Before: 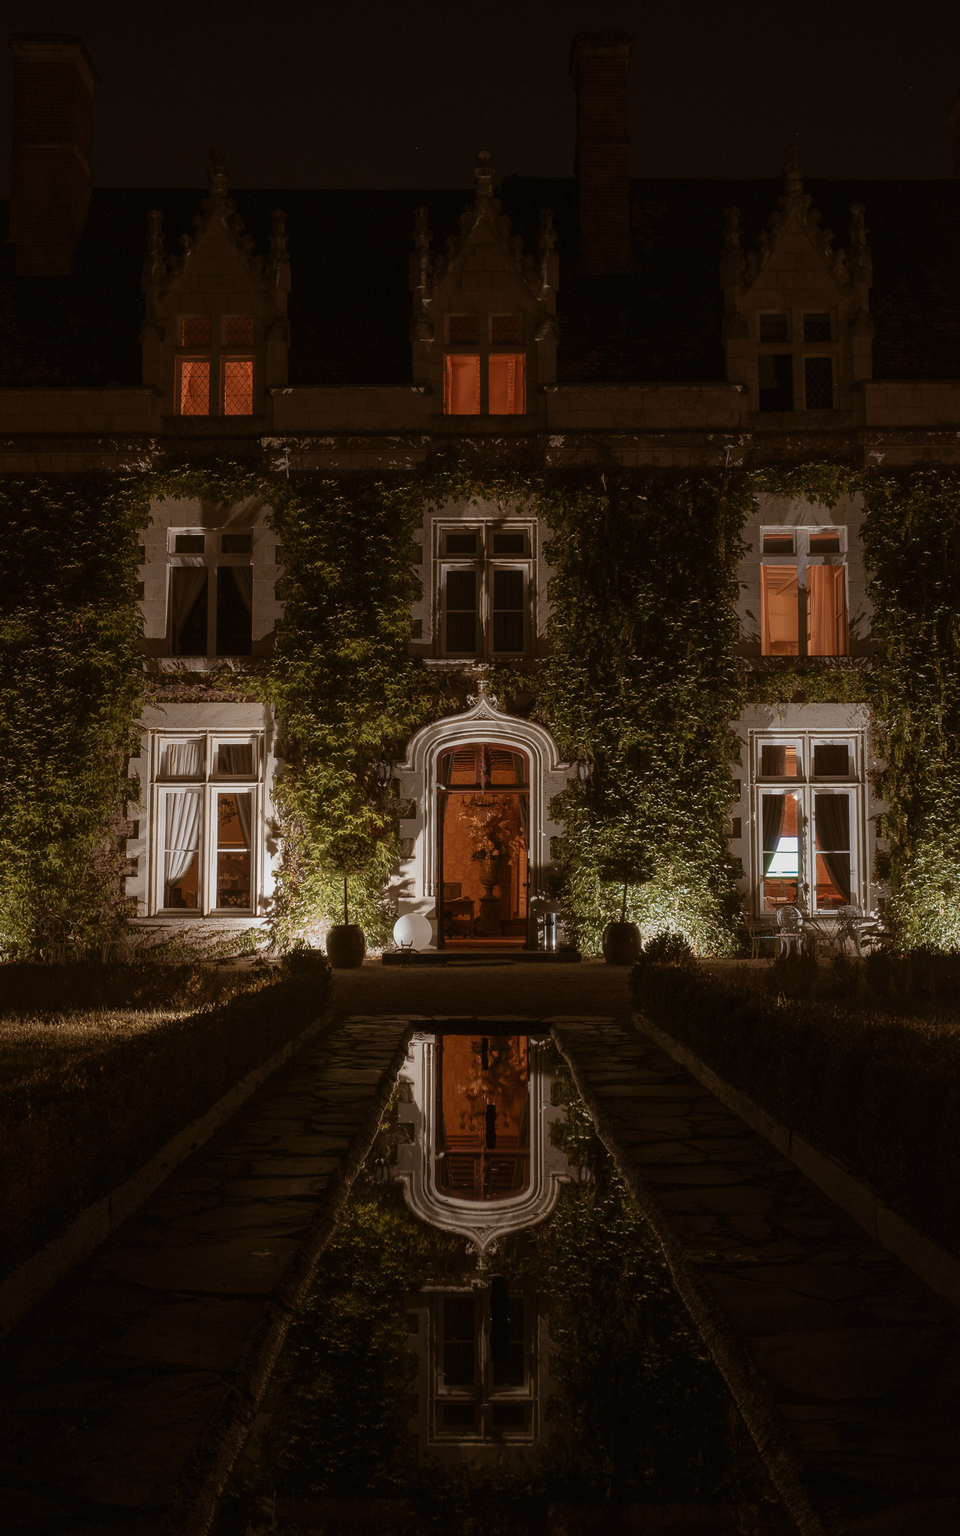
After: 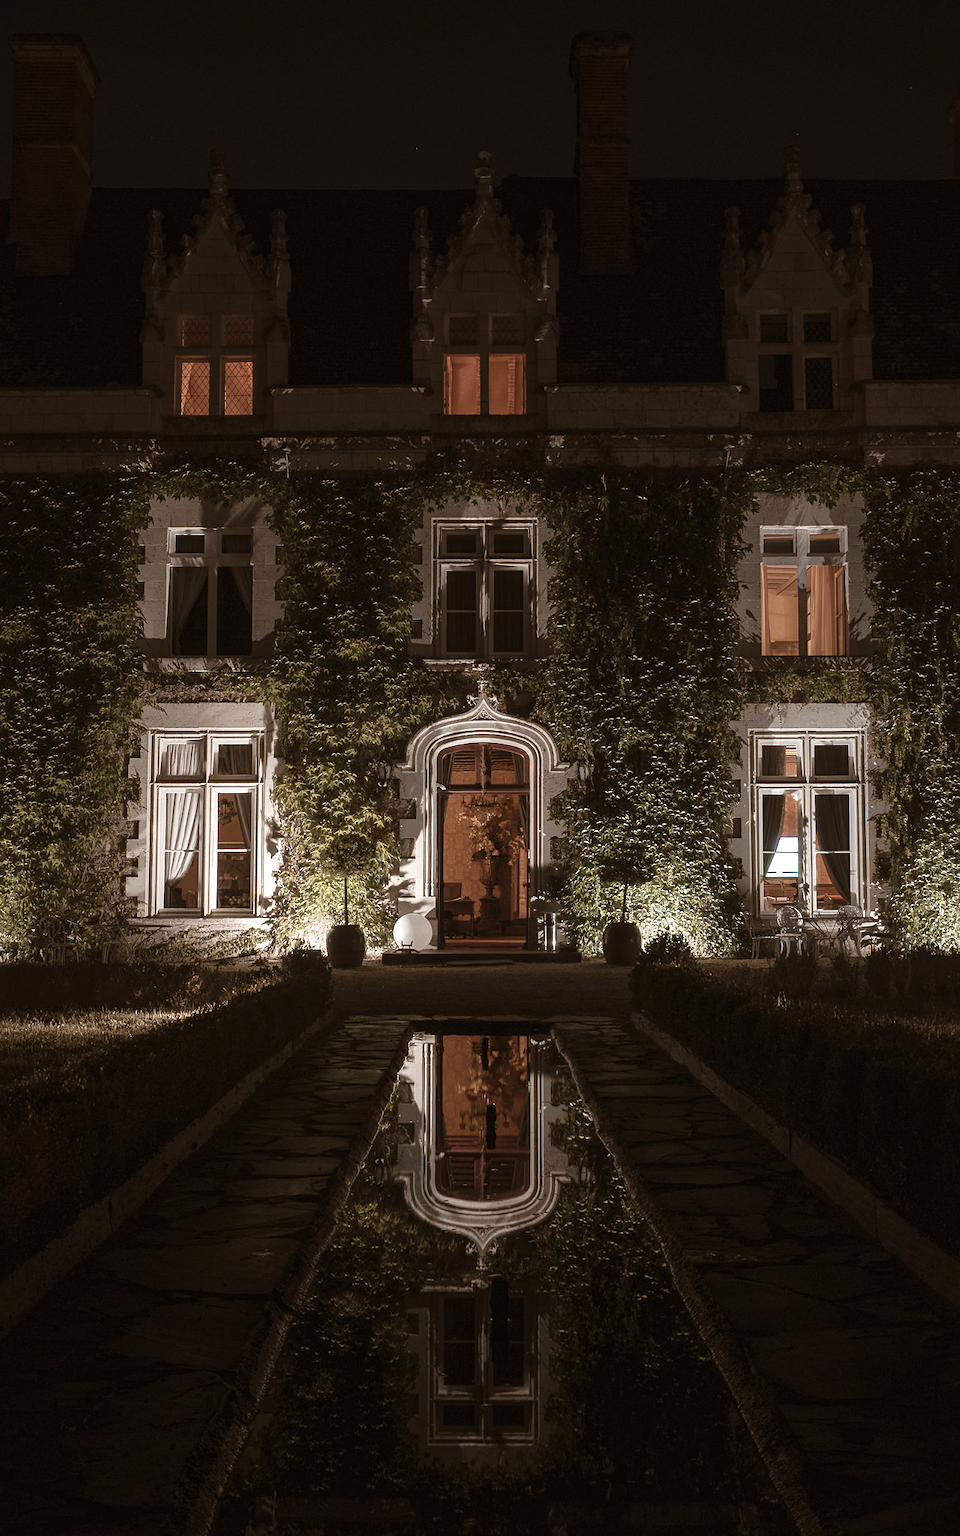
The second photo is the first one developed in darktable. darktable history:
exposure: black level correction 0, exposure 0.595 EV, compensate highlight preservation false
sharpen: amount 0.215
contrast brightness saturation: contrast 0.1, saturation -0.362
